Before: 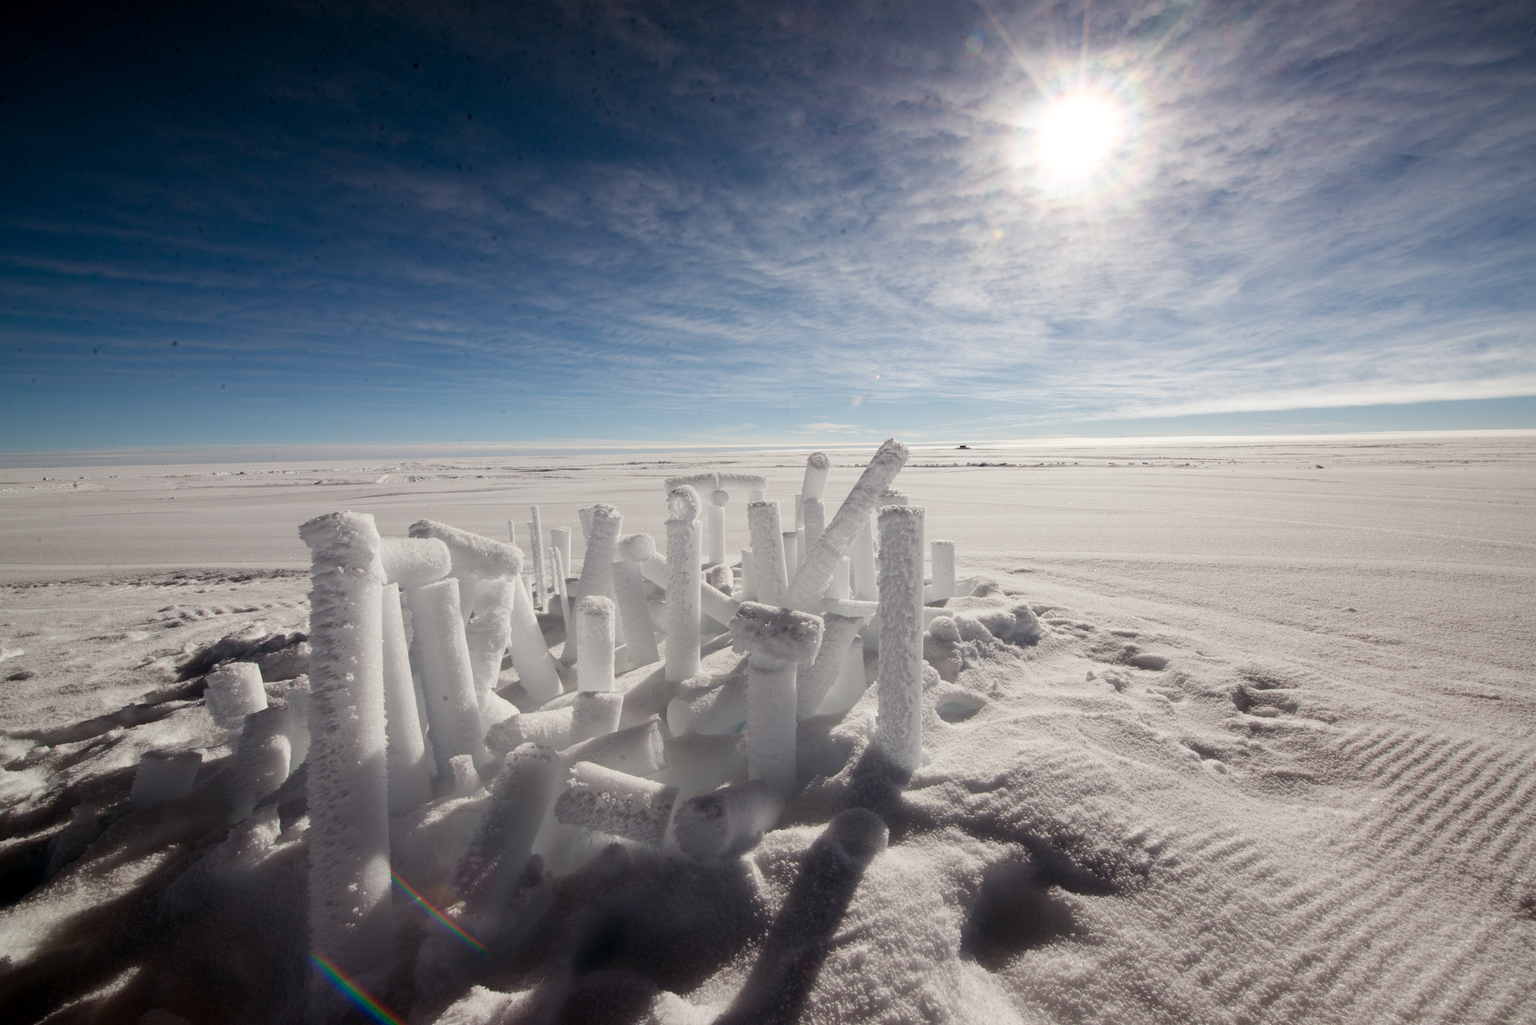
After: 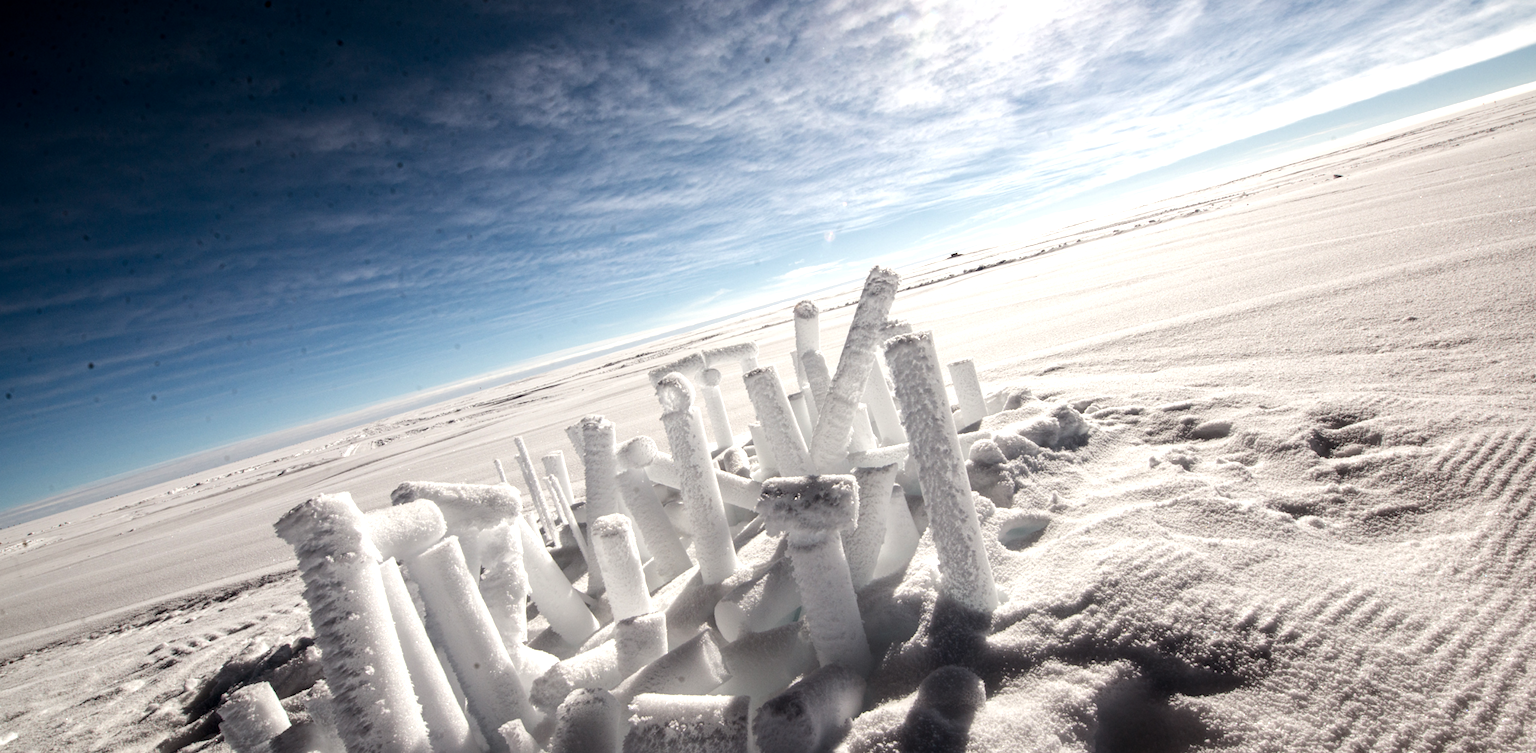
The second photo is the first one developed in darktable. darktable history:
rotate and perspective: rotation -14.8°, crop left 0.1, crop right 0.903, crop top 0.25, crop bottom 0.748
tone equalizer: -8 EV -0.75 EV, -7 EV -0.7 EV, -6 EV -0.6 EV, -5 EV -0.4 EV, -3 EV 0.4 EV, -2 EV 0.6 EV, -1 EV 0.7 EV, +0 EV 0.75 EV, edges refinement/feathering 500, mask exposure compensation -1.57 EV, preserve details no
local contrast: detail 130%
